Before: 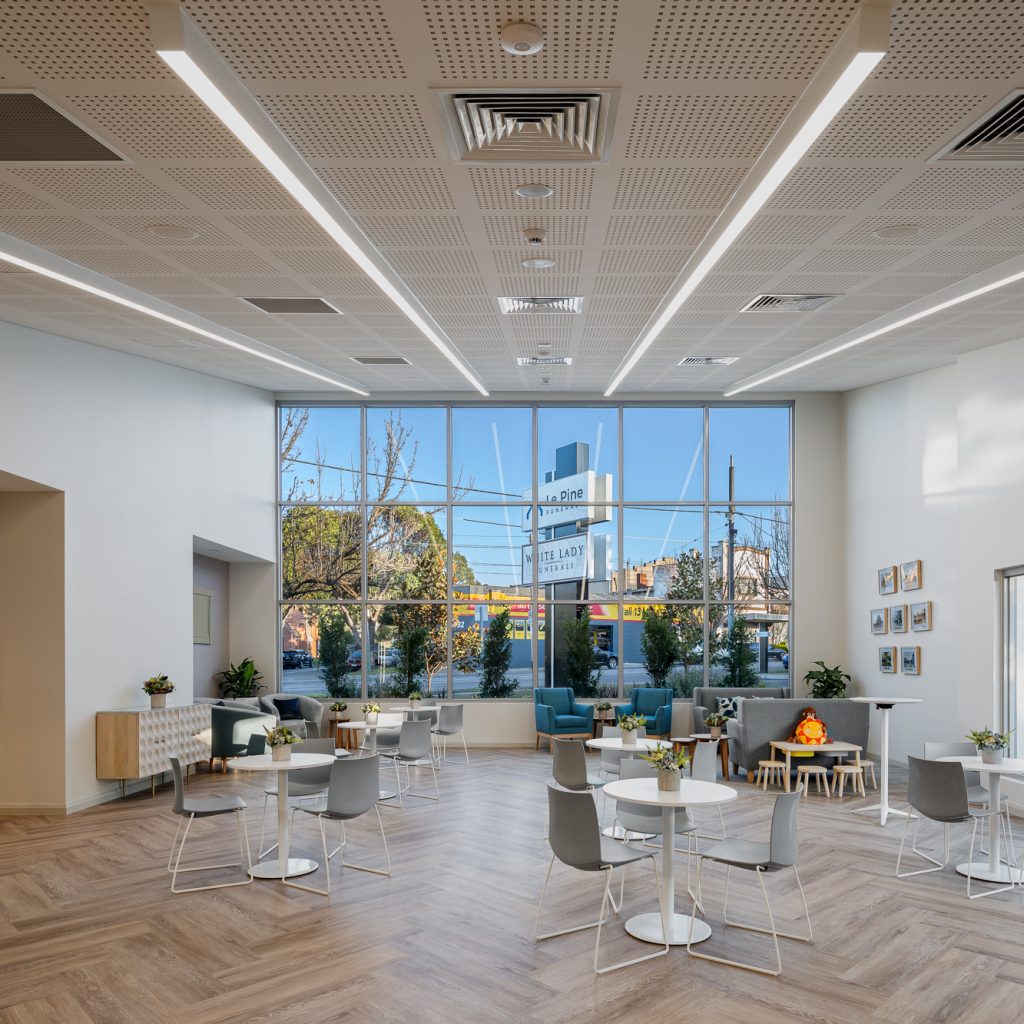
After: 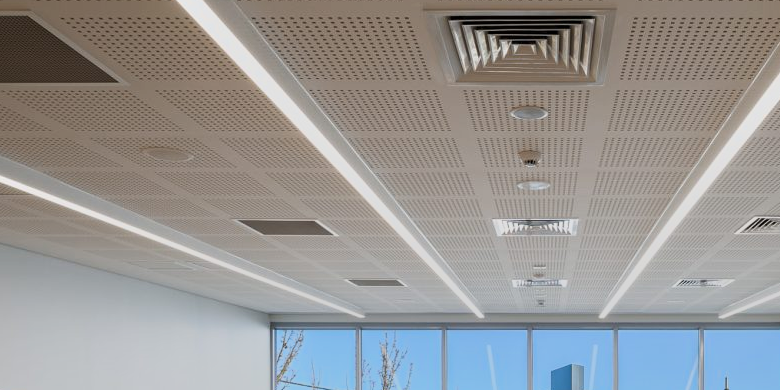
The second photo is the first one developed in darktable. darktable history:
tone equalizer: -7 EV -0.63 EV, -6 EV 1 EV, -5 EV -0.45 EV, -4 EV 0.43 EV, -3 EV 0.41 EV, -2 EV 0.15 EV, -1 EV -0.15 EV, +0 EV -0.39 EV, smoothing diameter 25%, edges refinement/feathering 10, preserve details guided filter
exposure: black level correction 0.001, compensate highlight preservation false
crop: left 0.579%, top 7.627%, right 23.167%, bottom 54.275%
